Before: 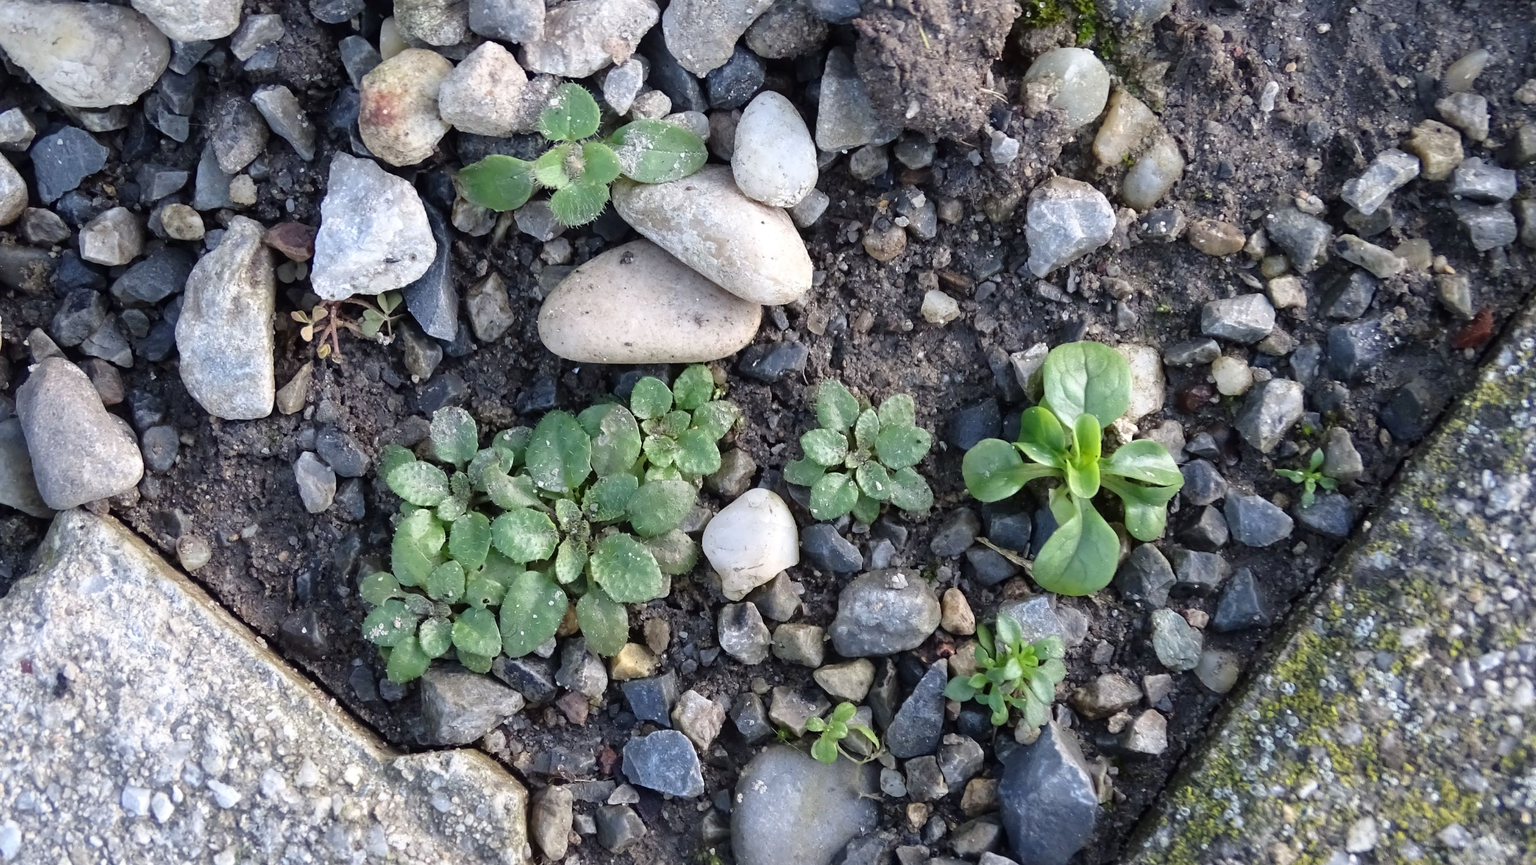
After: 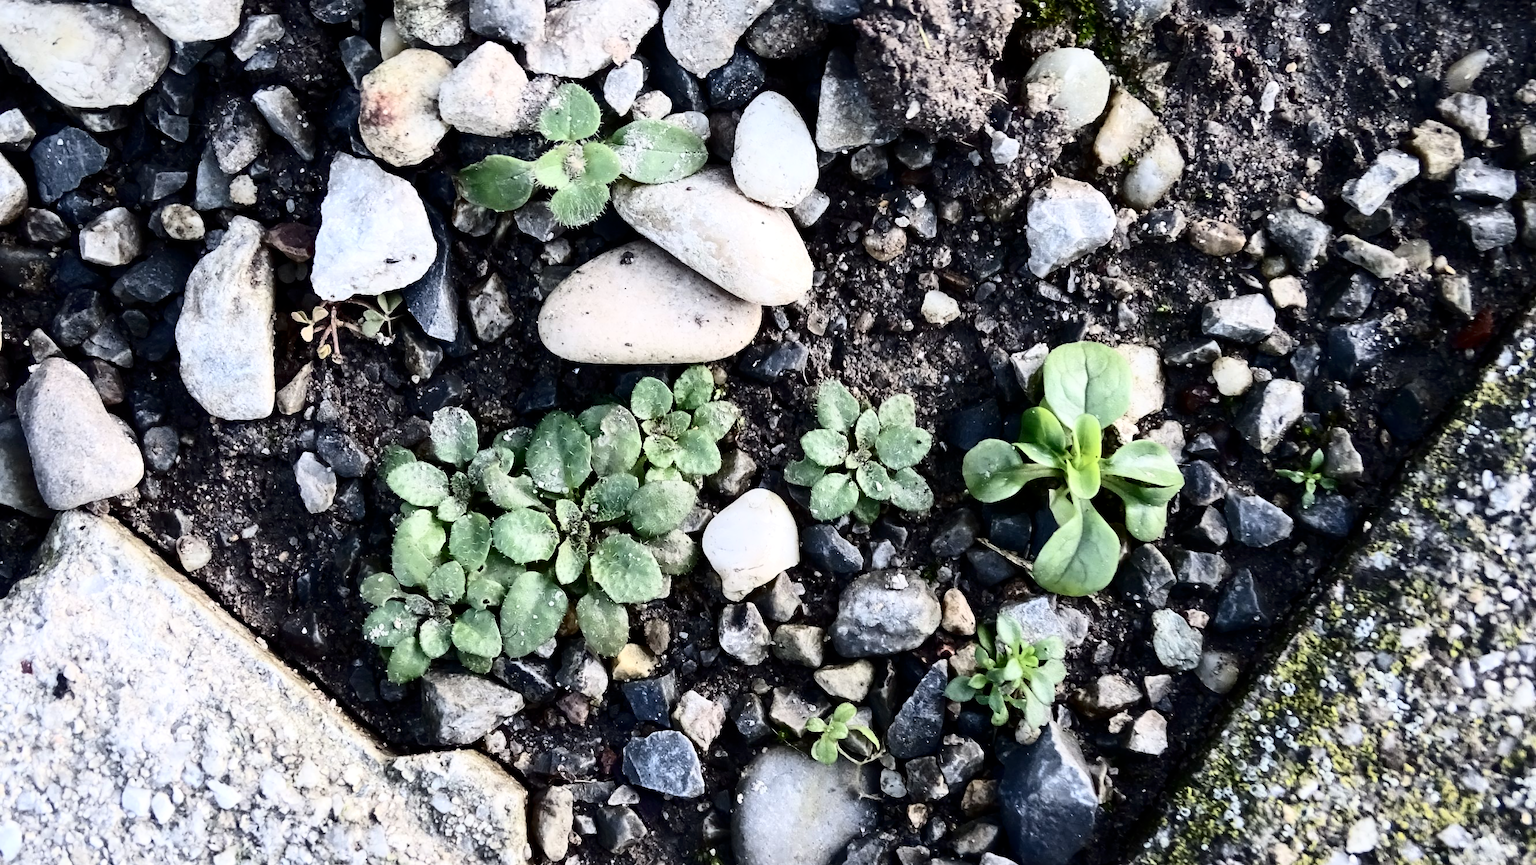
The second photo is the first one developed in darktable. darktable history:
filmic rgb: middle gray luminance 18.29%, black relative exposure -11.53 EV, white relative exposure 2.58 EV, target black luminance 0%, hardness 8.43, latitude 98.85%, contrast 1.08, shadows ↔ highlights balance 0.314%
contrast brightness saturation: contrast 0.507, saturation -0.084
